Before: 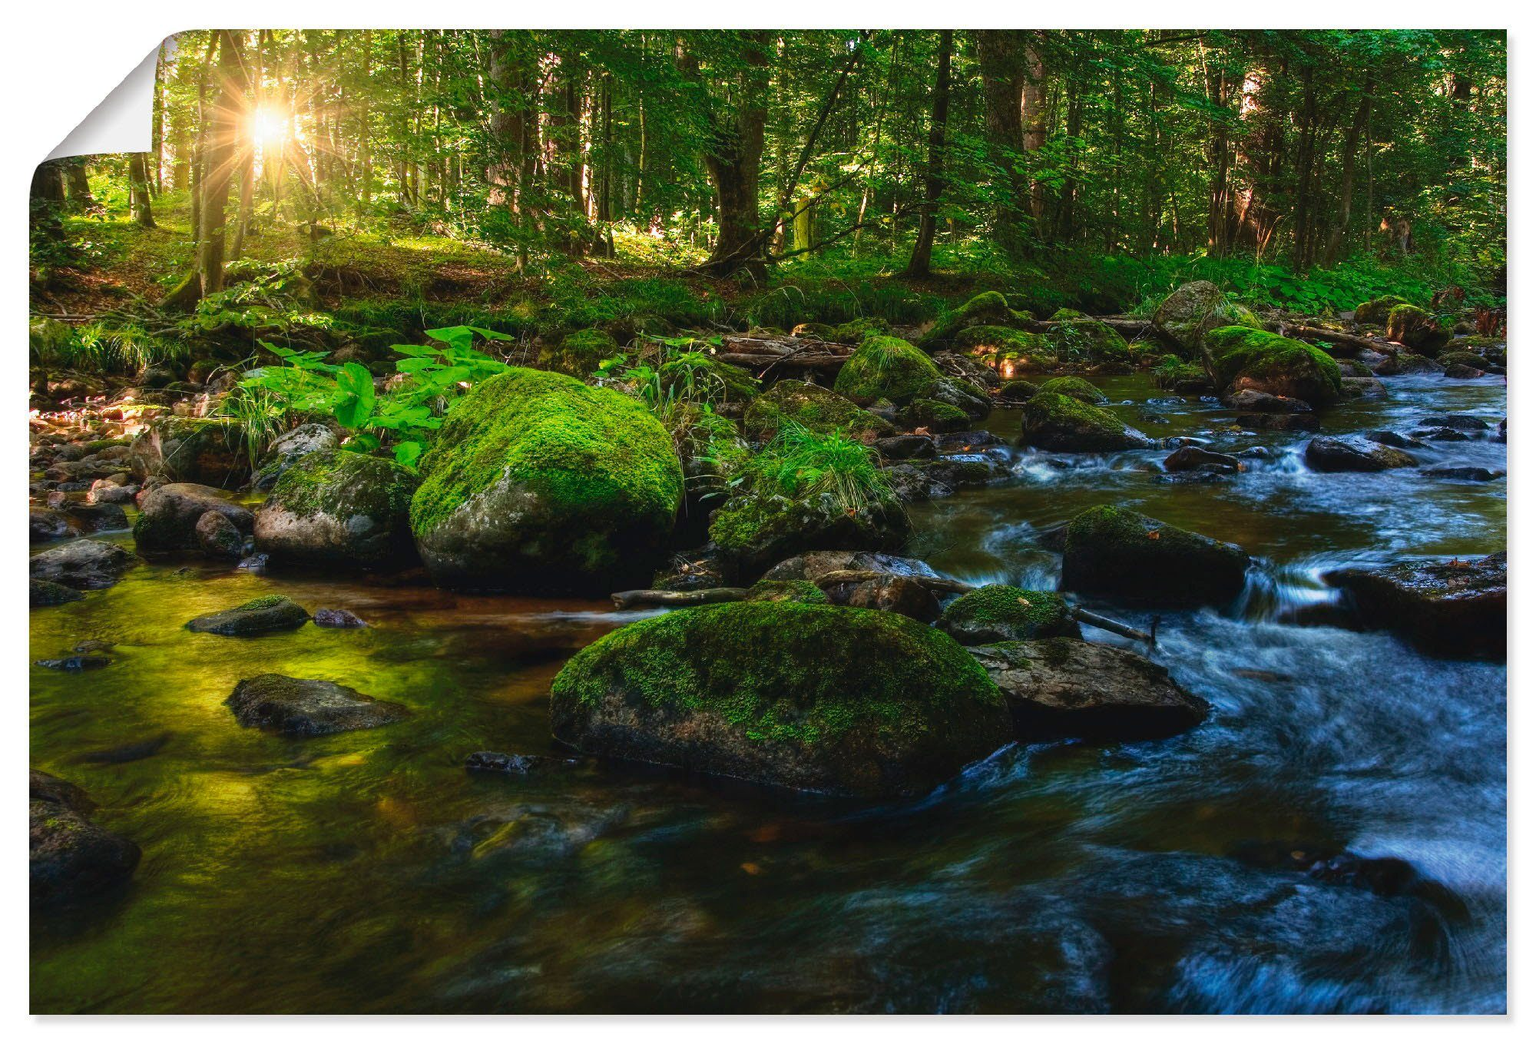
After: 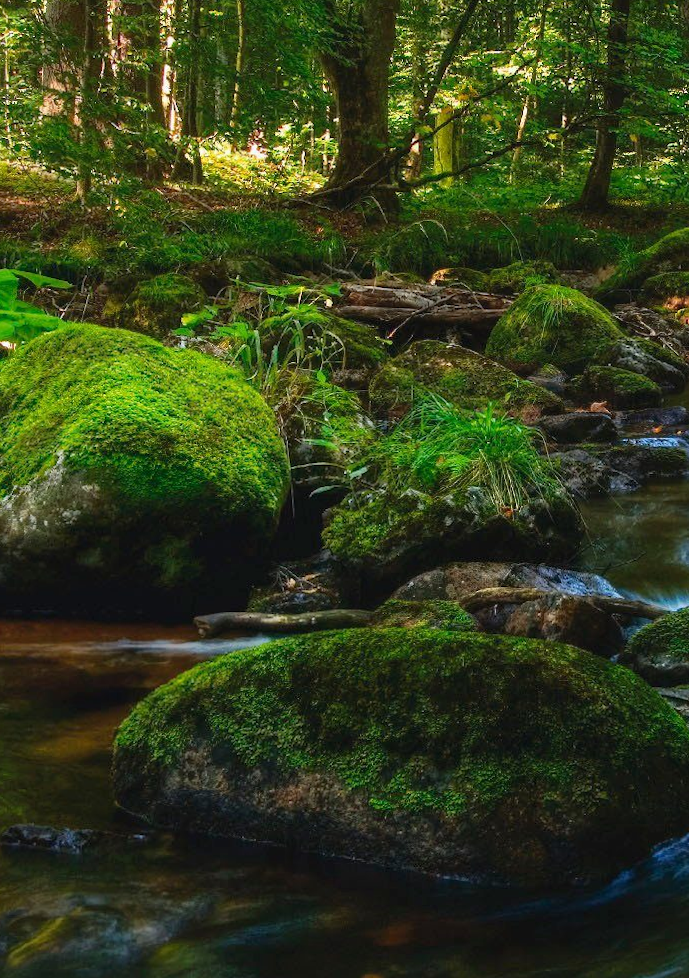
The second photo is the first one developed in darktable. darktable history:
crop and rotate: left 29.476%, top 10.214%, right 35.32%, bottom 17.333%
rotate and perspective: rotation 0.226°, lens shift (vertical) -0.042, crop left 0.023, crop right 0.982, crop top 0.006, crop bottom 0.994
